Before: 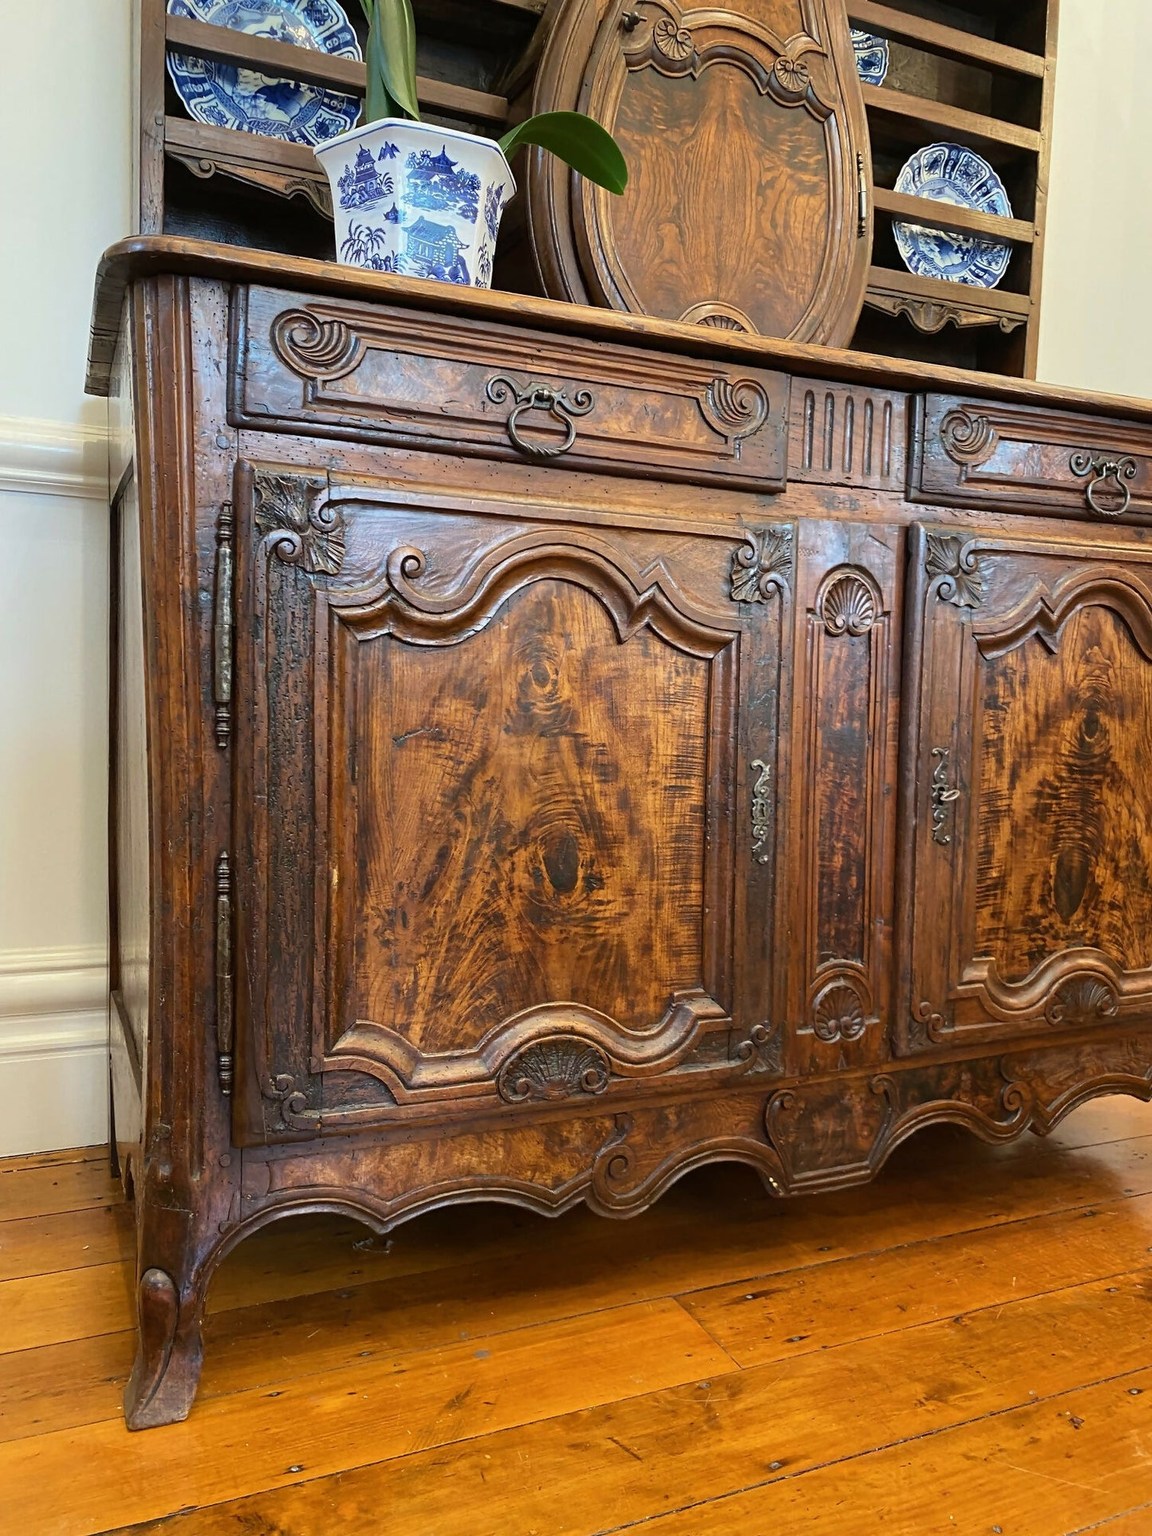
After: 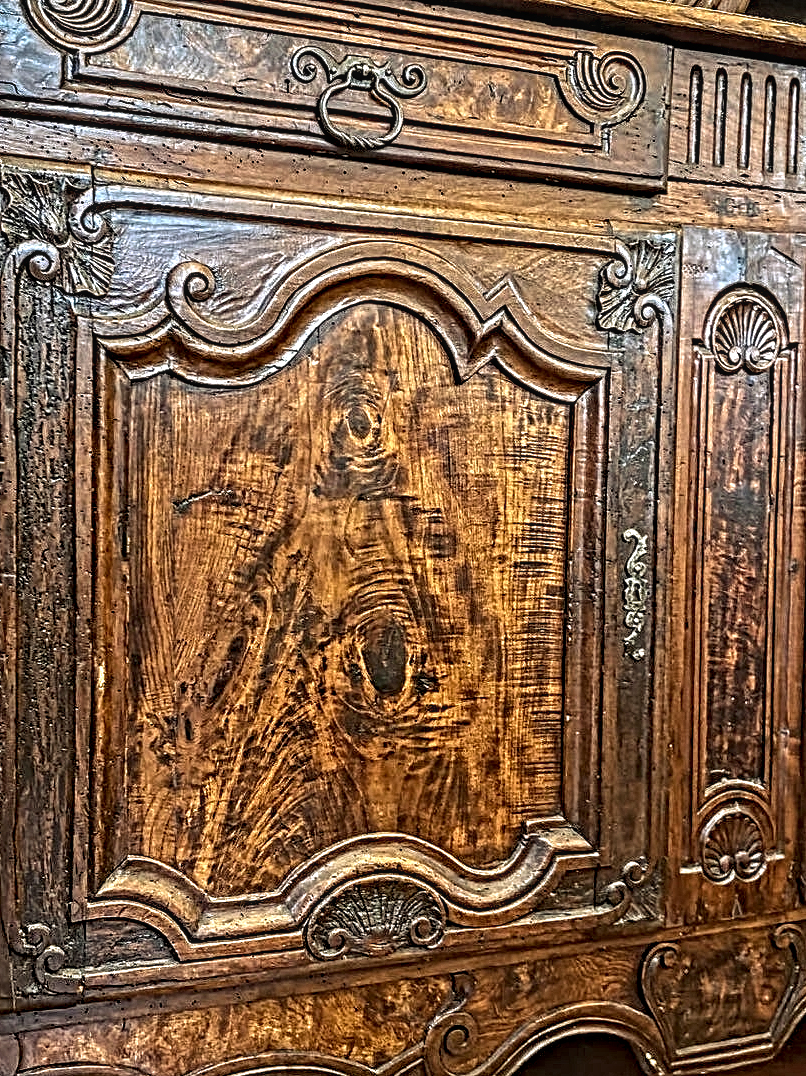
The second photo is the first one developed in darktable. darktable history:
crop and rotate: left 22.13%, top 22.054%, right 22.026%, bottom 22.102%
local contrast: on, module defaults
contrast equalizer: octaves 7, y [[0.406, 0.494, 0.589, 0.753, 0.877, 0.999], [0.5 ×6], [0.5 ×6], [0 ×6], [0 ×6]]
rgb curve: curves: ch2 [(0, 0) (0.567, 0.512) (1, 1)], mode RGB, independent channels
